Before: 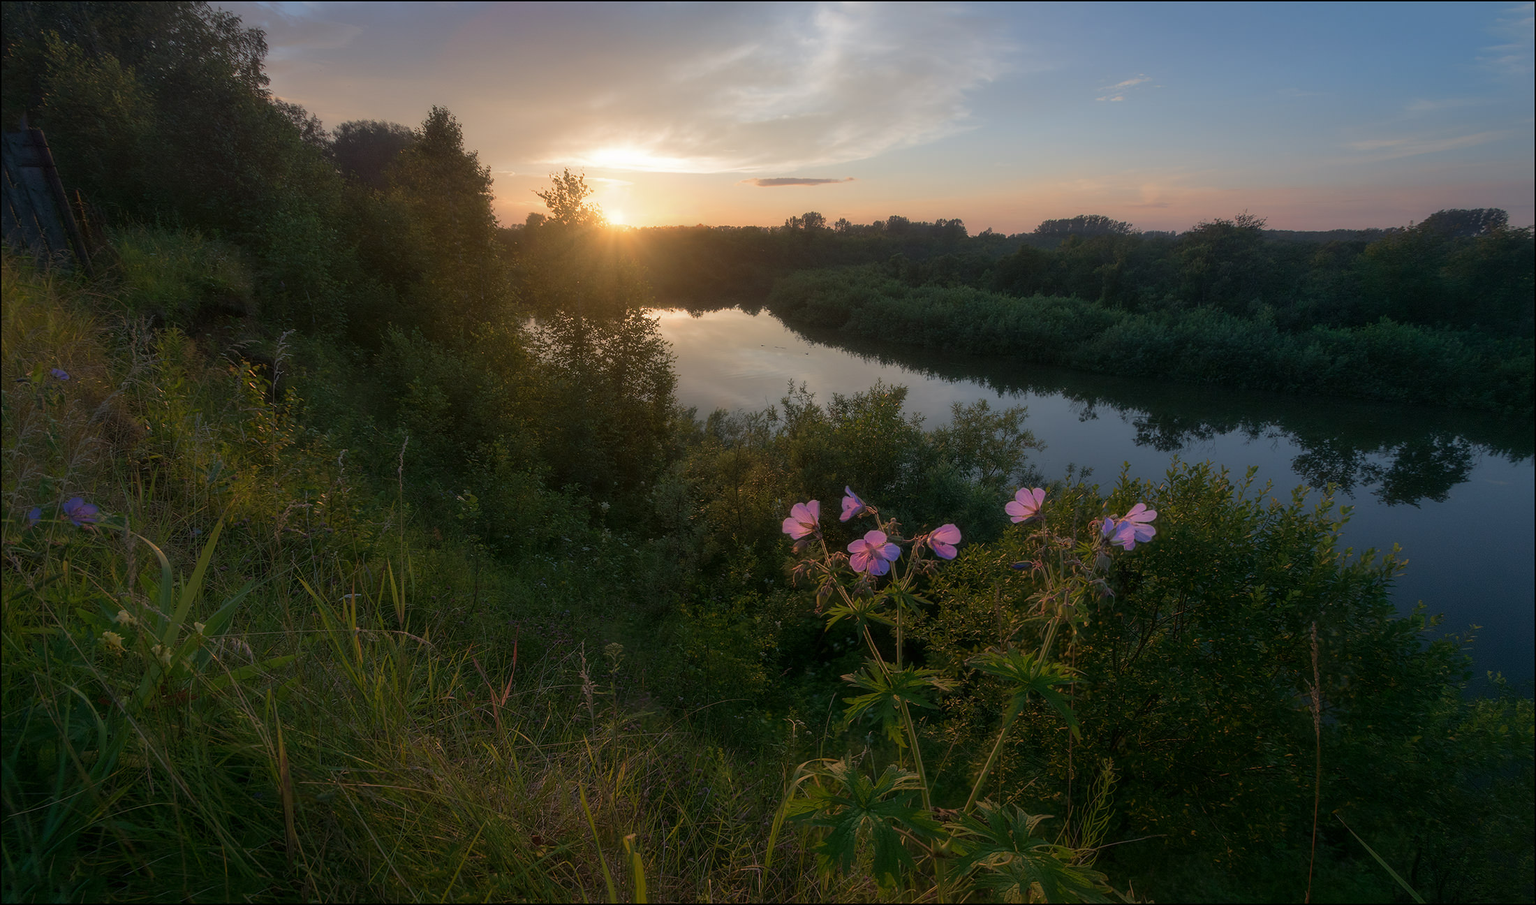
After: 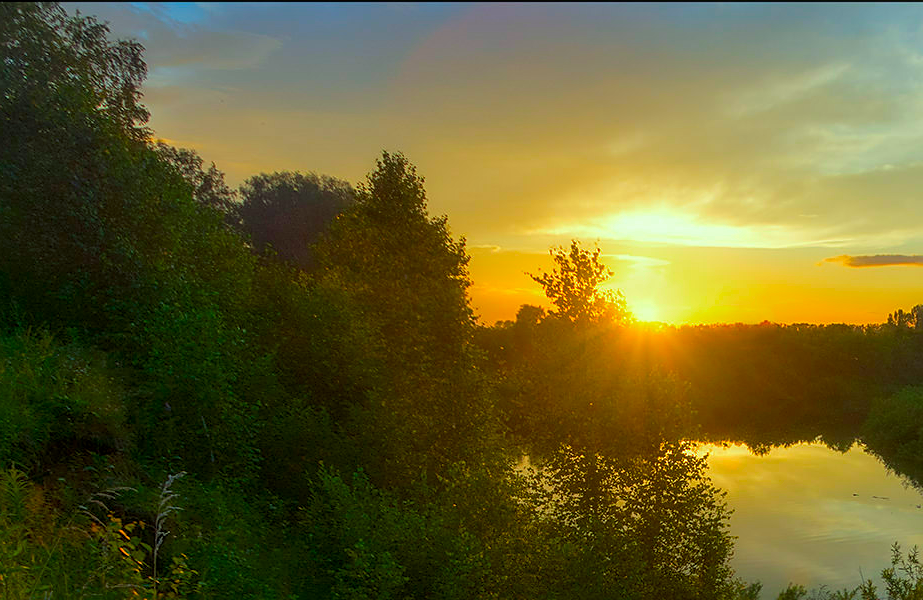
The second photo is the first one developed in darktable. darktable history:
sharpen: on, module defaults
local contrast: on, module defaults
crop and rotate: left 10.817%, top 0.062%, right 47.194%, bottom 53.626%
color correction: highlights a* -10.77, highlights b* 9.8, saturation 1.72
color balance rgb: linear chroma grading › global chroma 15%, perceptual saturation grading › global saturation 30%
